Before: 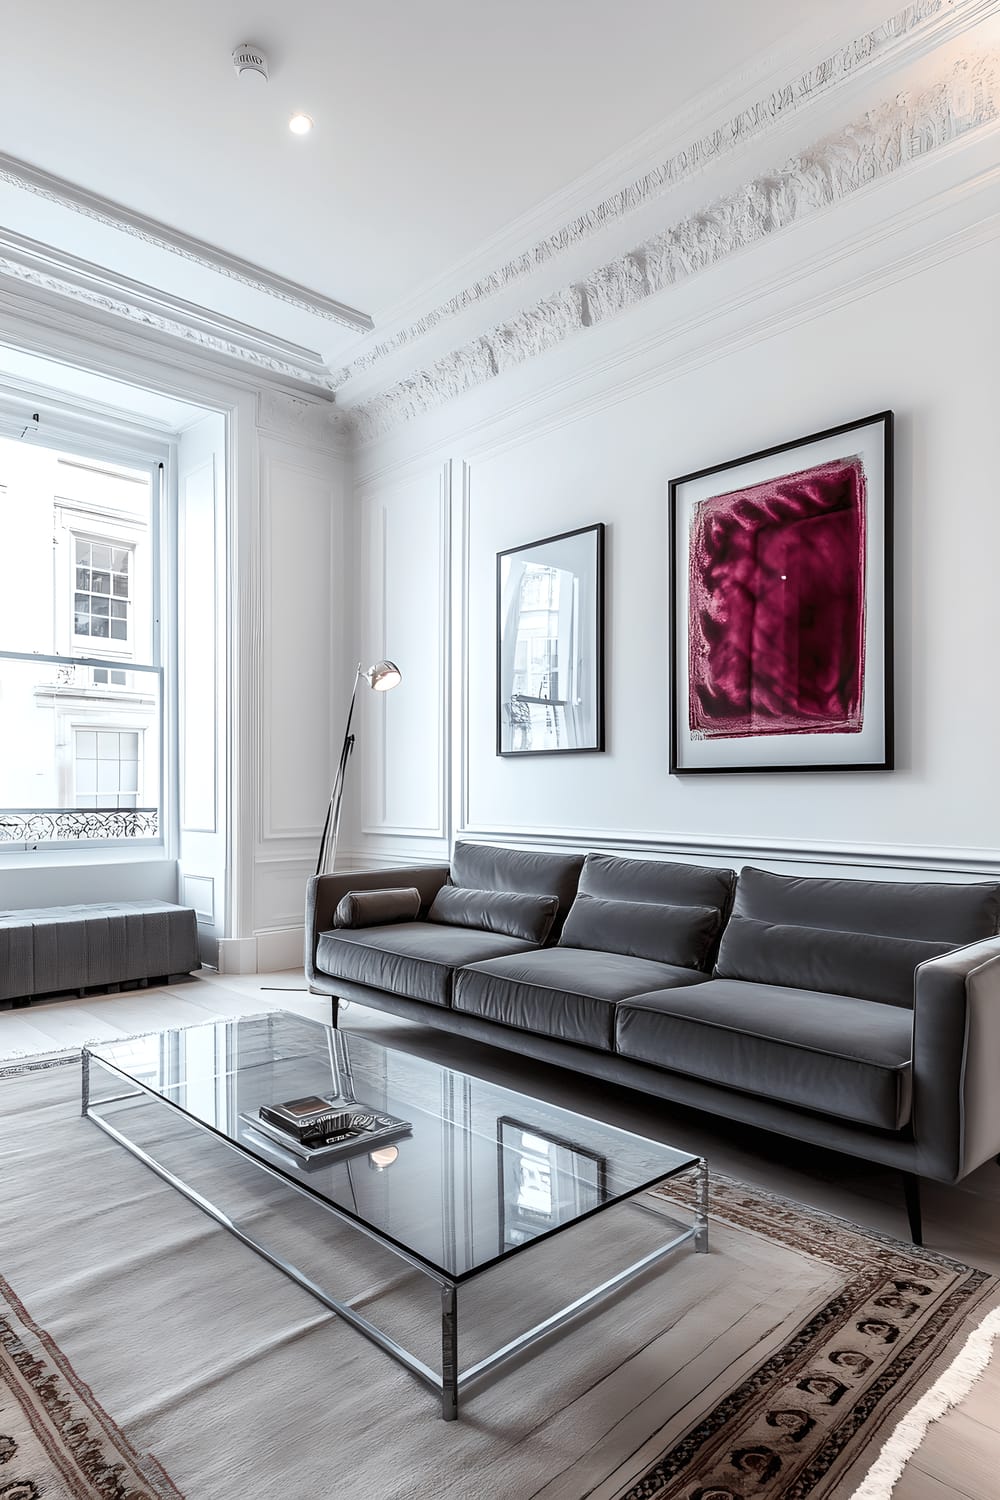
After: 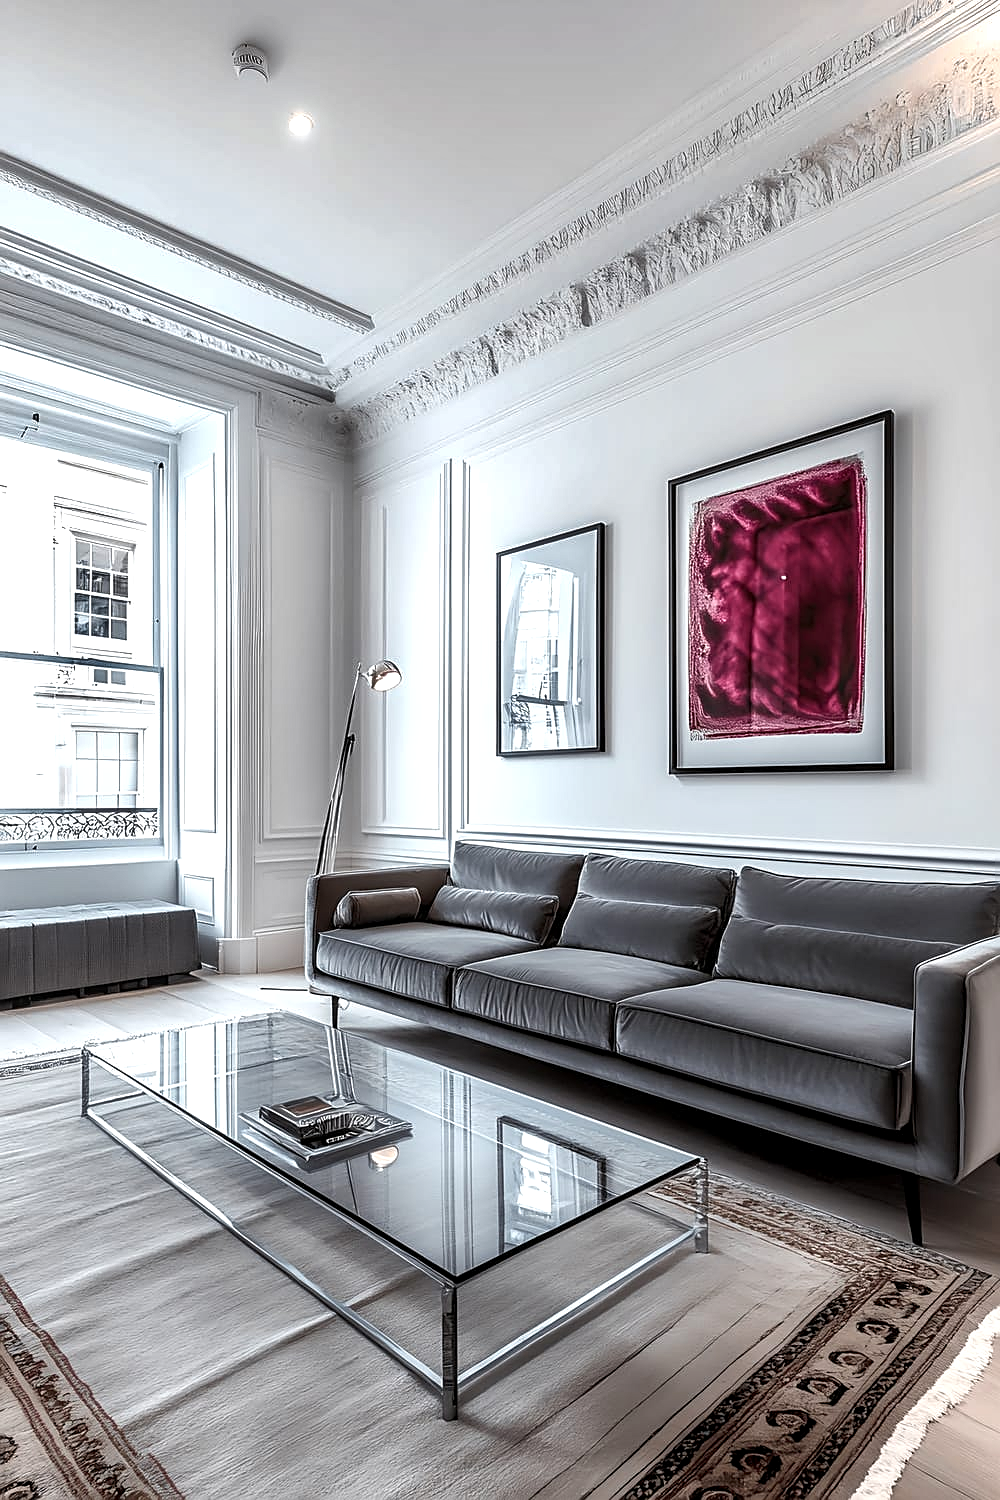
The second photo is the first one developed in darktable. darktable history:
shadows and highlights: soften with gaussian
local contrast: on, module defaults
exposure: exposure 0.208 EV, compensate exposure bias true, compensate highlight preservation false
sharpen: on, module defaults
